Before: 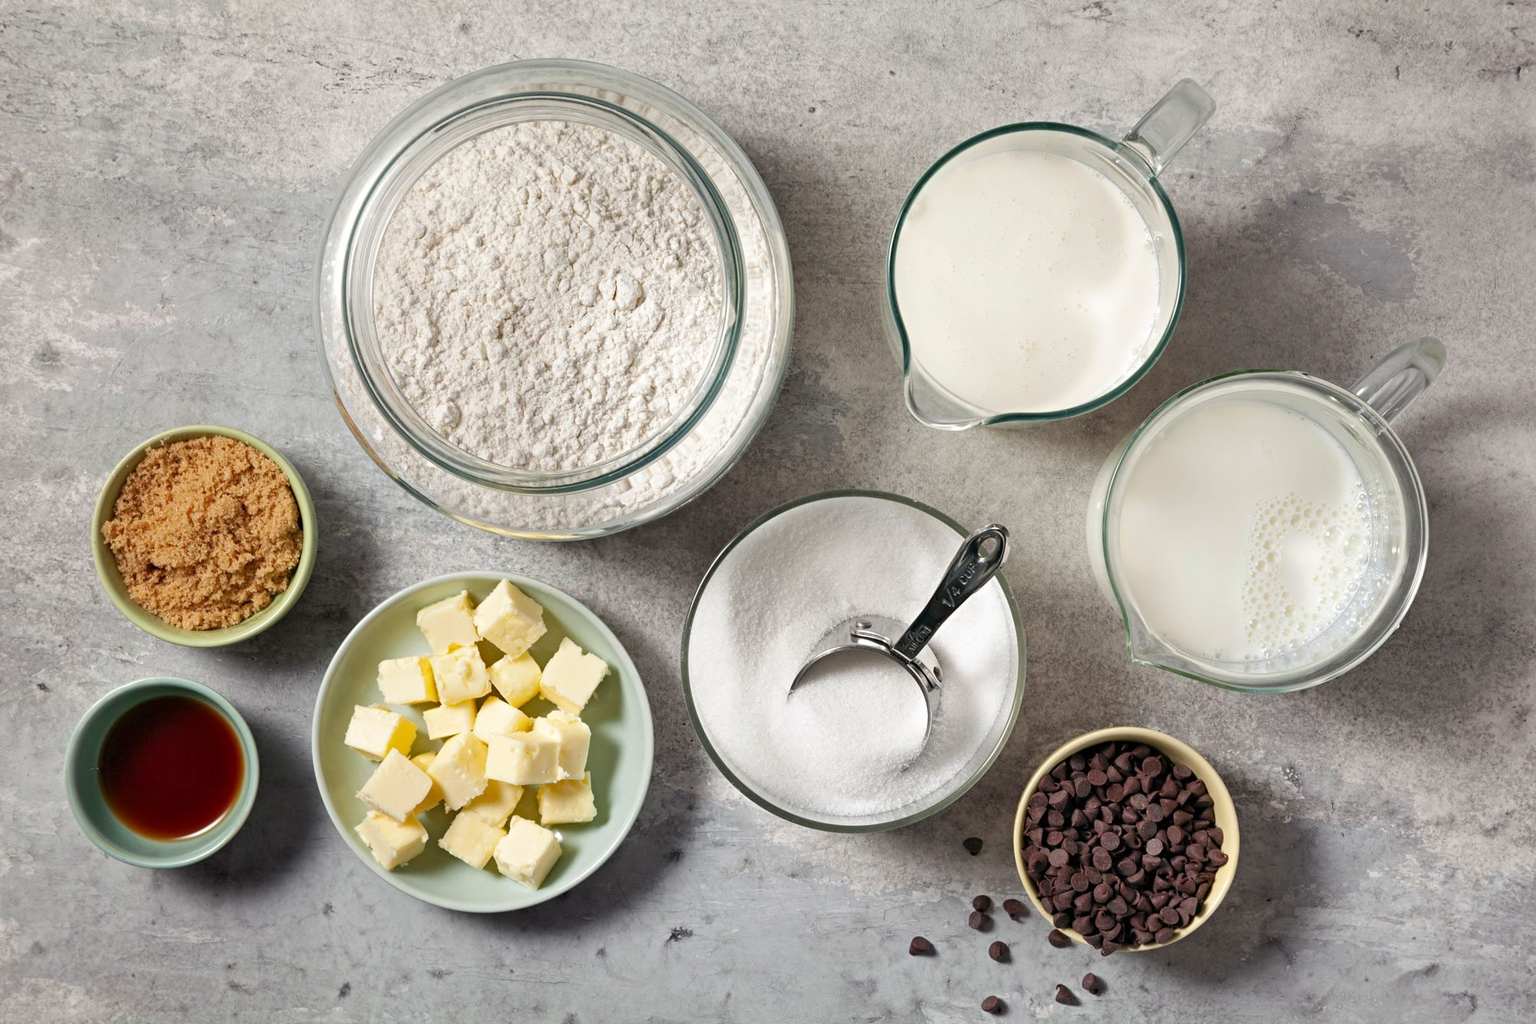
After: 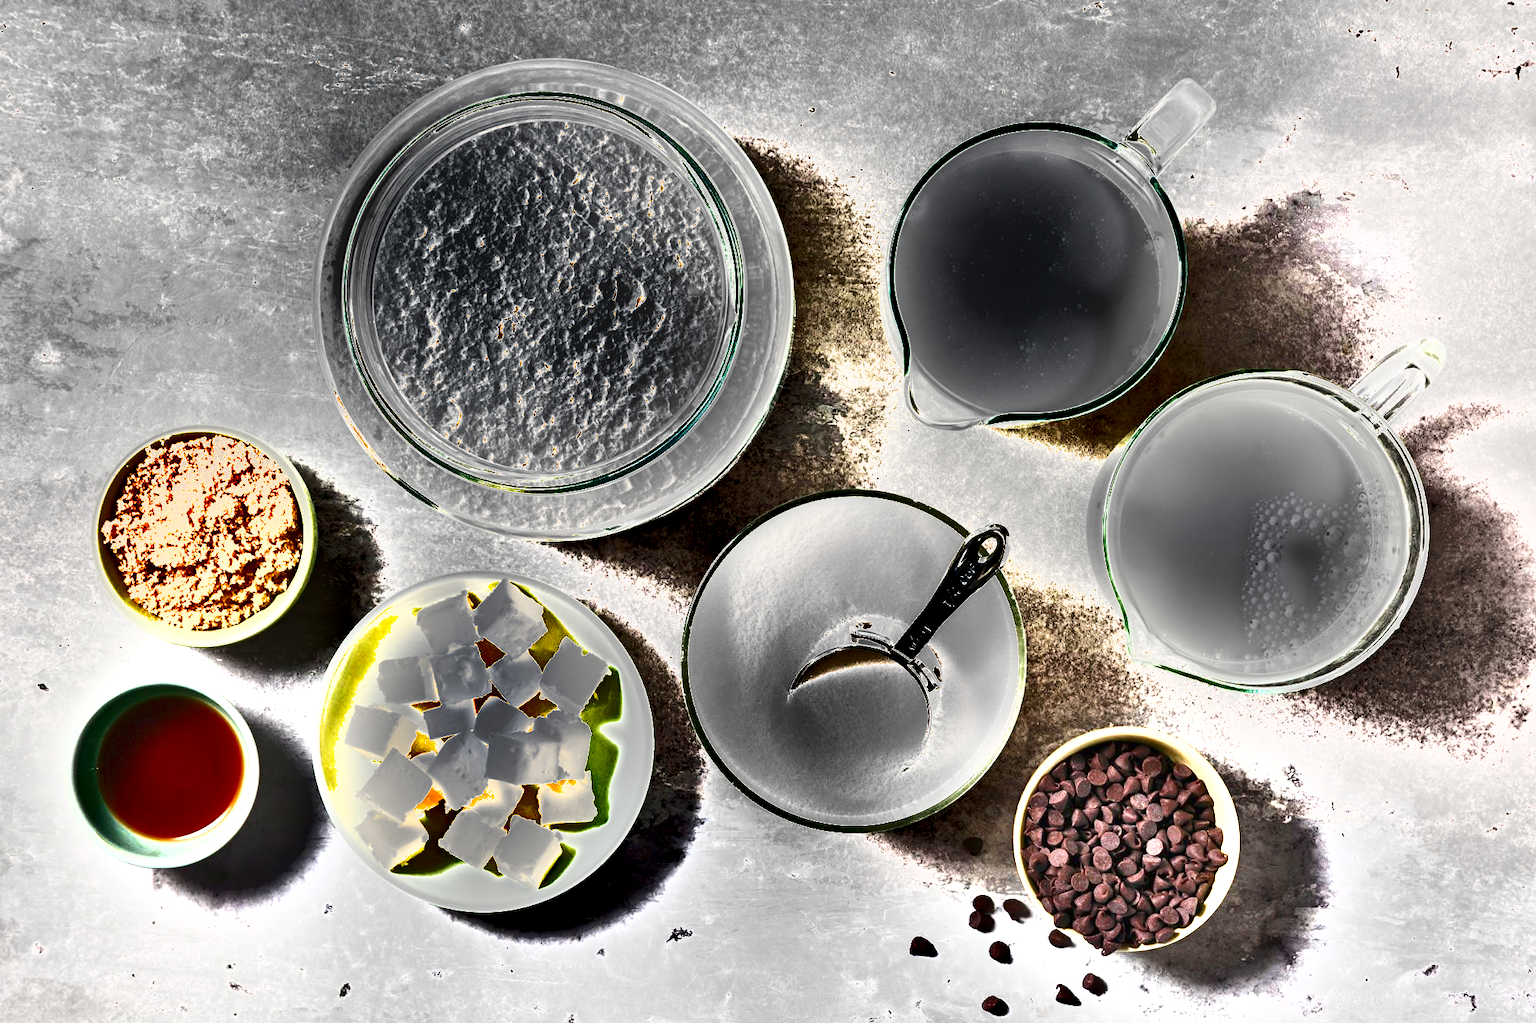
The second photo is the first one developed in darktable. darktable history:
shadows and highlights: shadows 58.78, highlights -60.53, soften with gaussian
exposure: black level correction 0, exposure 2.114 EV, compensate highlight preservation false
